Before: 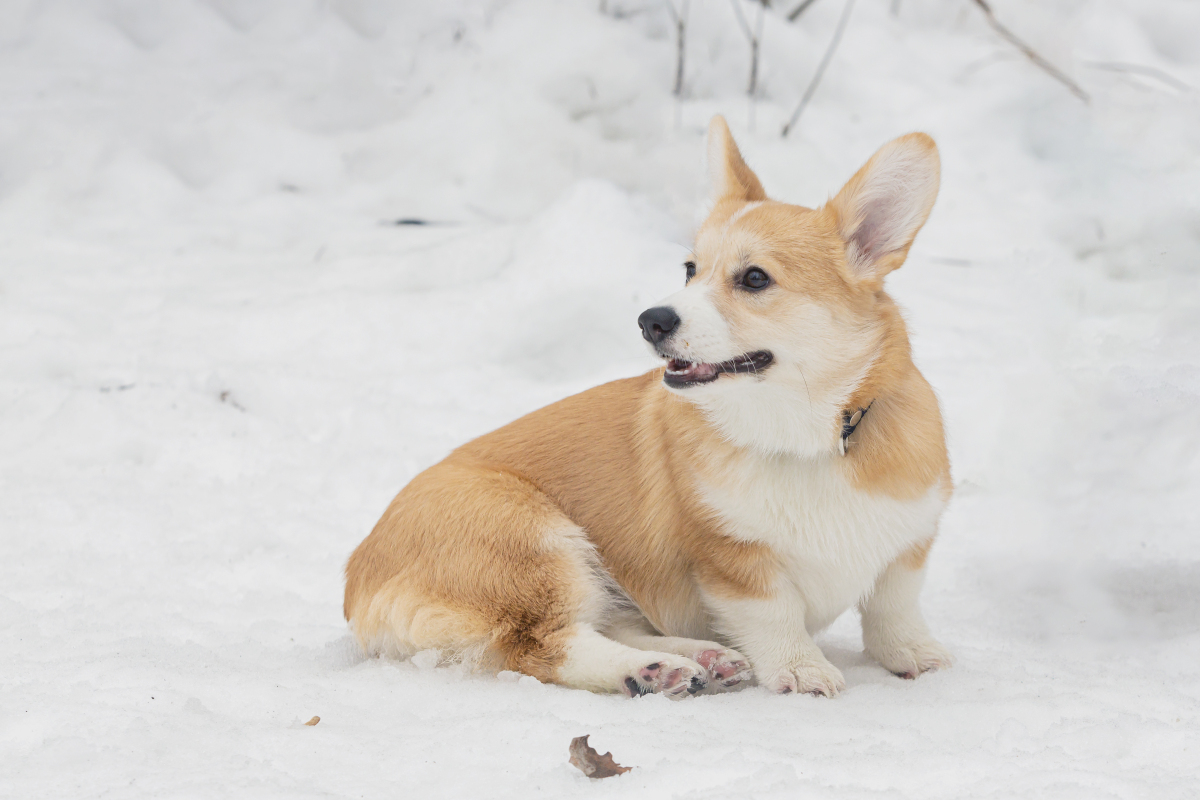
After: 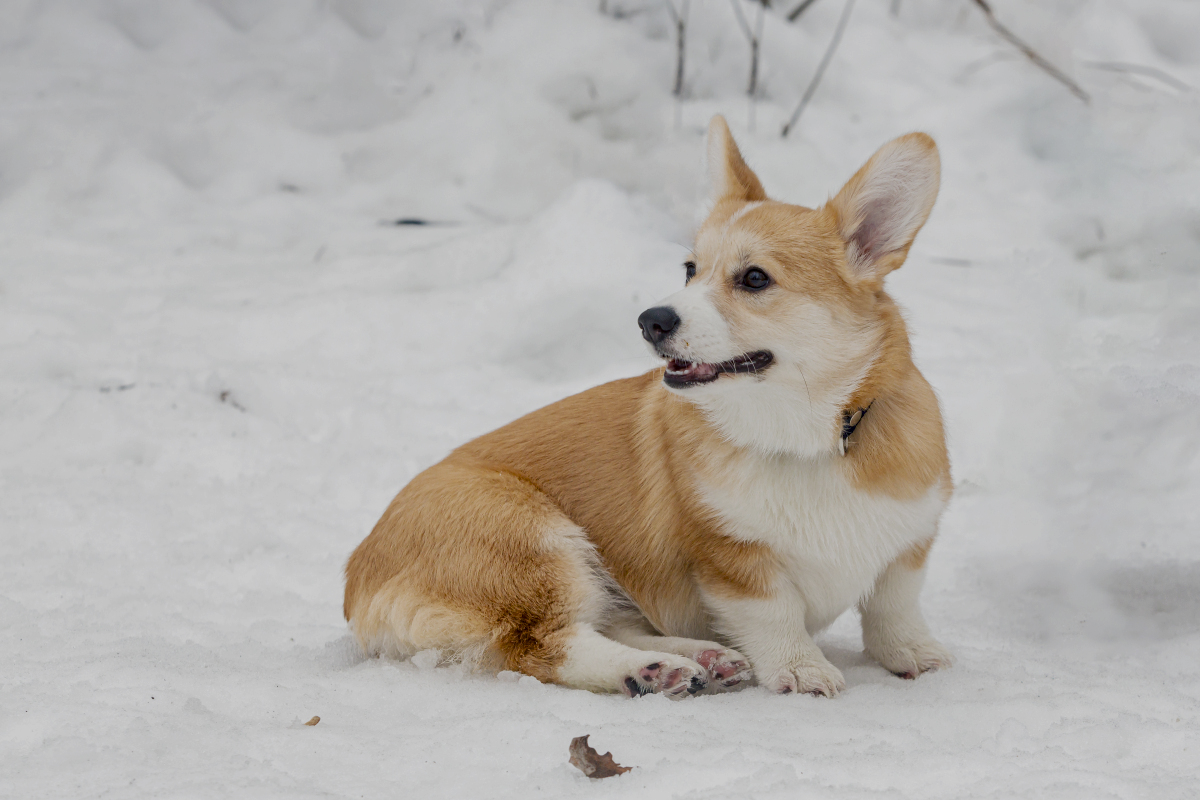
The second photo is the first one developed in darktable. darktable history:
color balance rgb: power › luminance -14.921%, perceptual saturation grading › global saturation 19.636%, perceptual saturation grading › highlights -25.877%, perceptual saturation grading › shadows 49.821%
exposure: exposure -0.386 EV, compensate highlight preservation false
local contrast: on, module defaults
